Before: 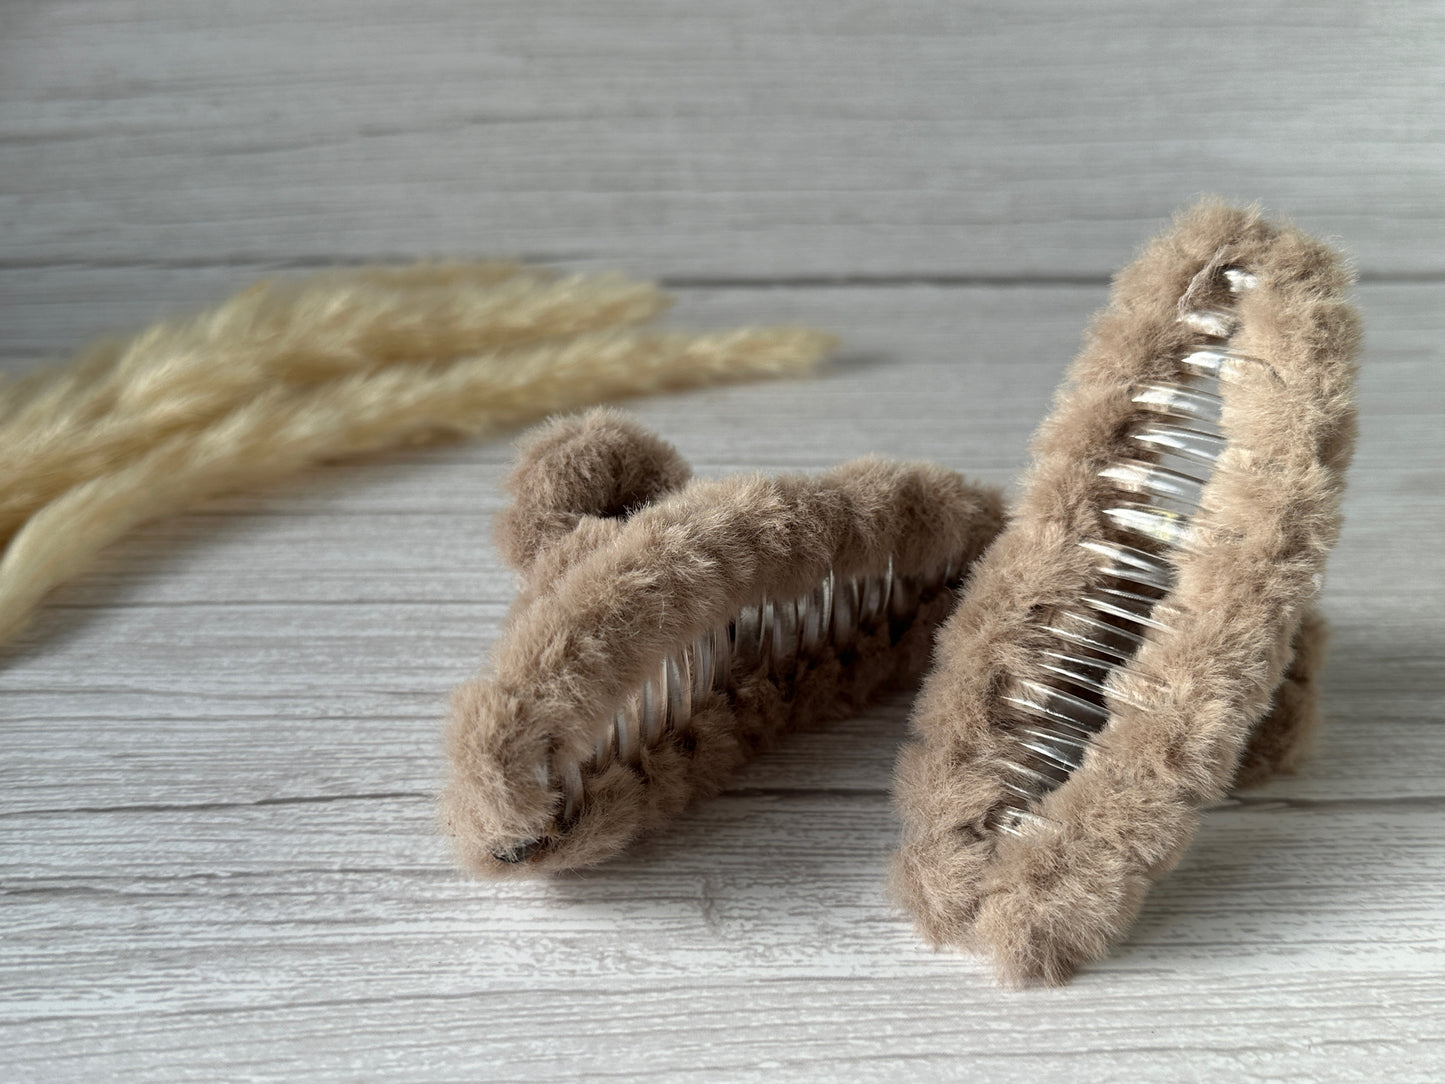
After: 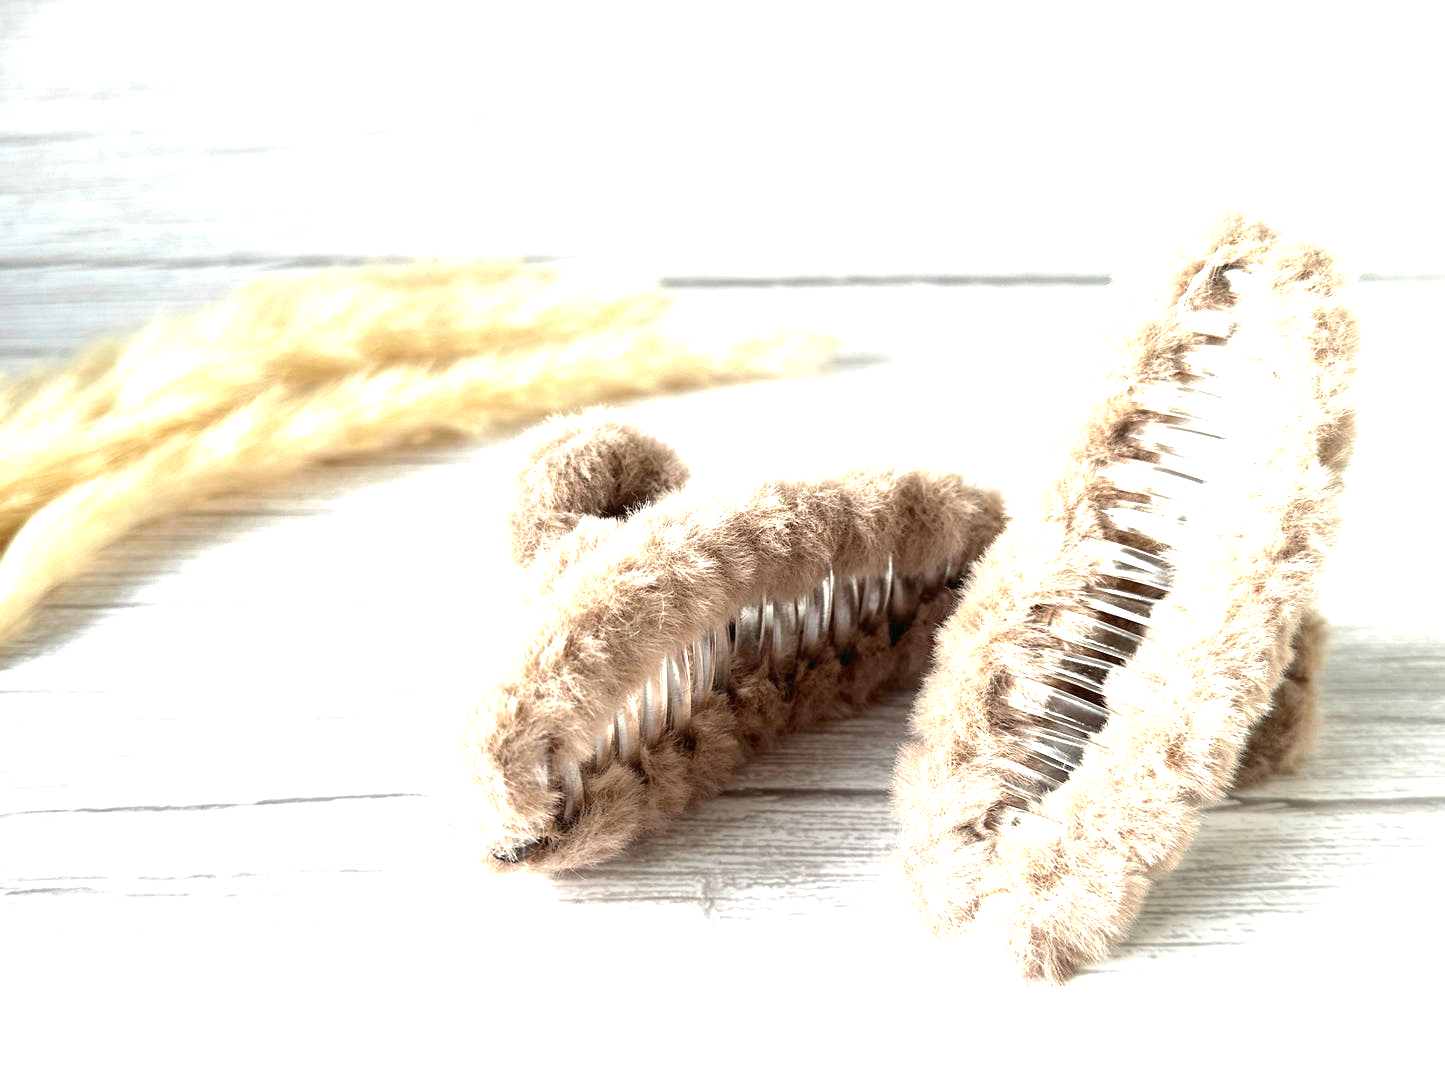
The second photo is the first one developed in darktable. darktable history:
exposure: black level correction 0, exposure 2.088 EV, compensate exposure bias true, compensate highlight preservation false
base curve: curves: ch0 [(0, 0) (0.472, 0.455) (1, 1)], preserve colors none
